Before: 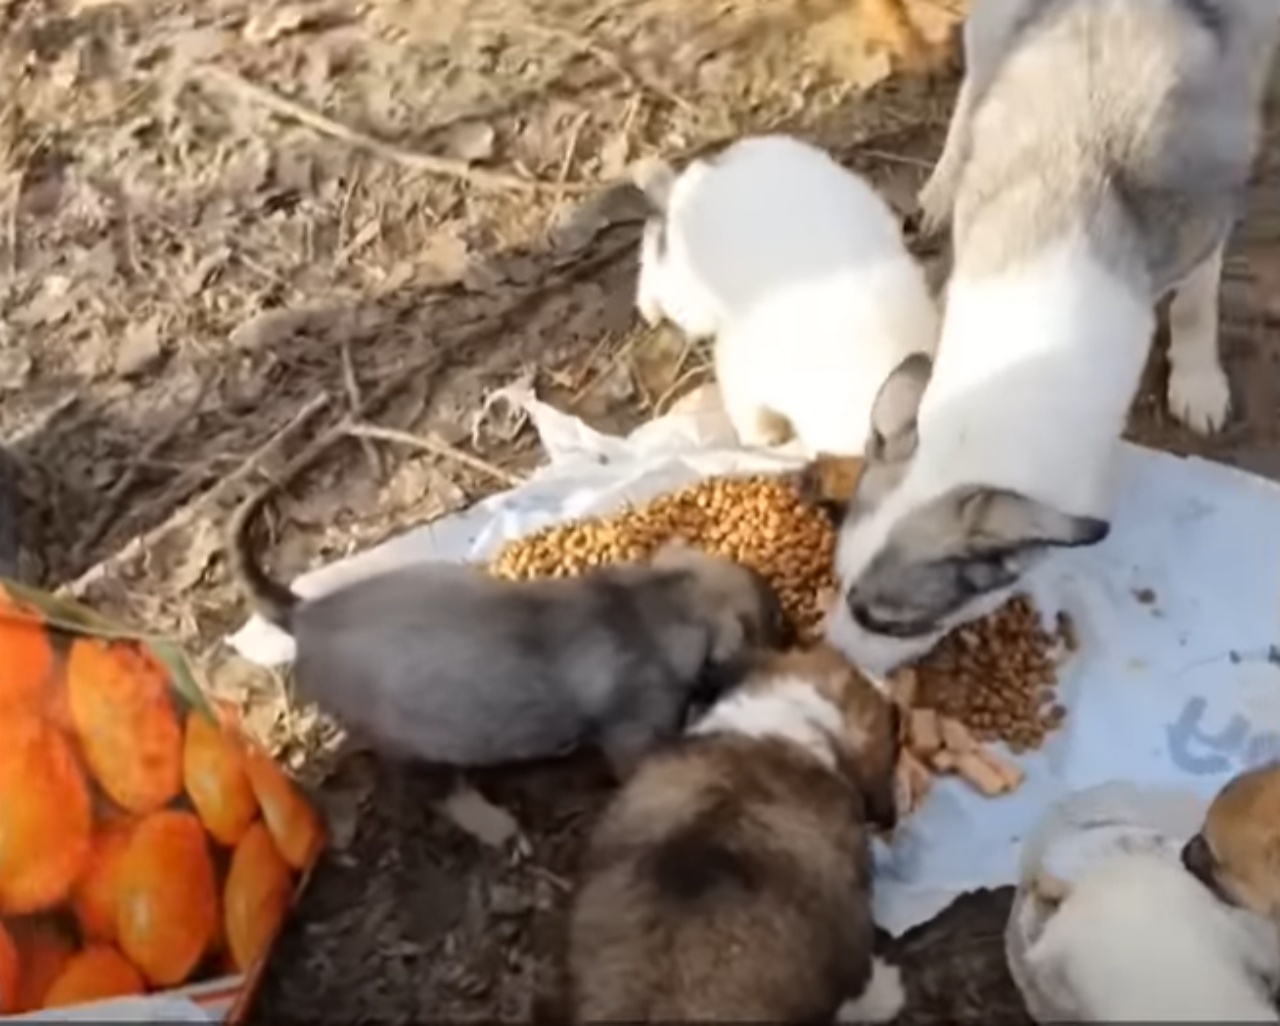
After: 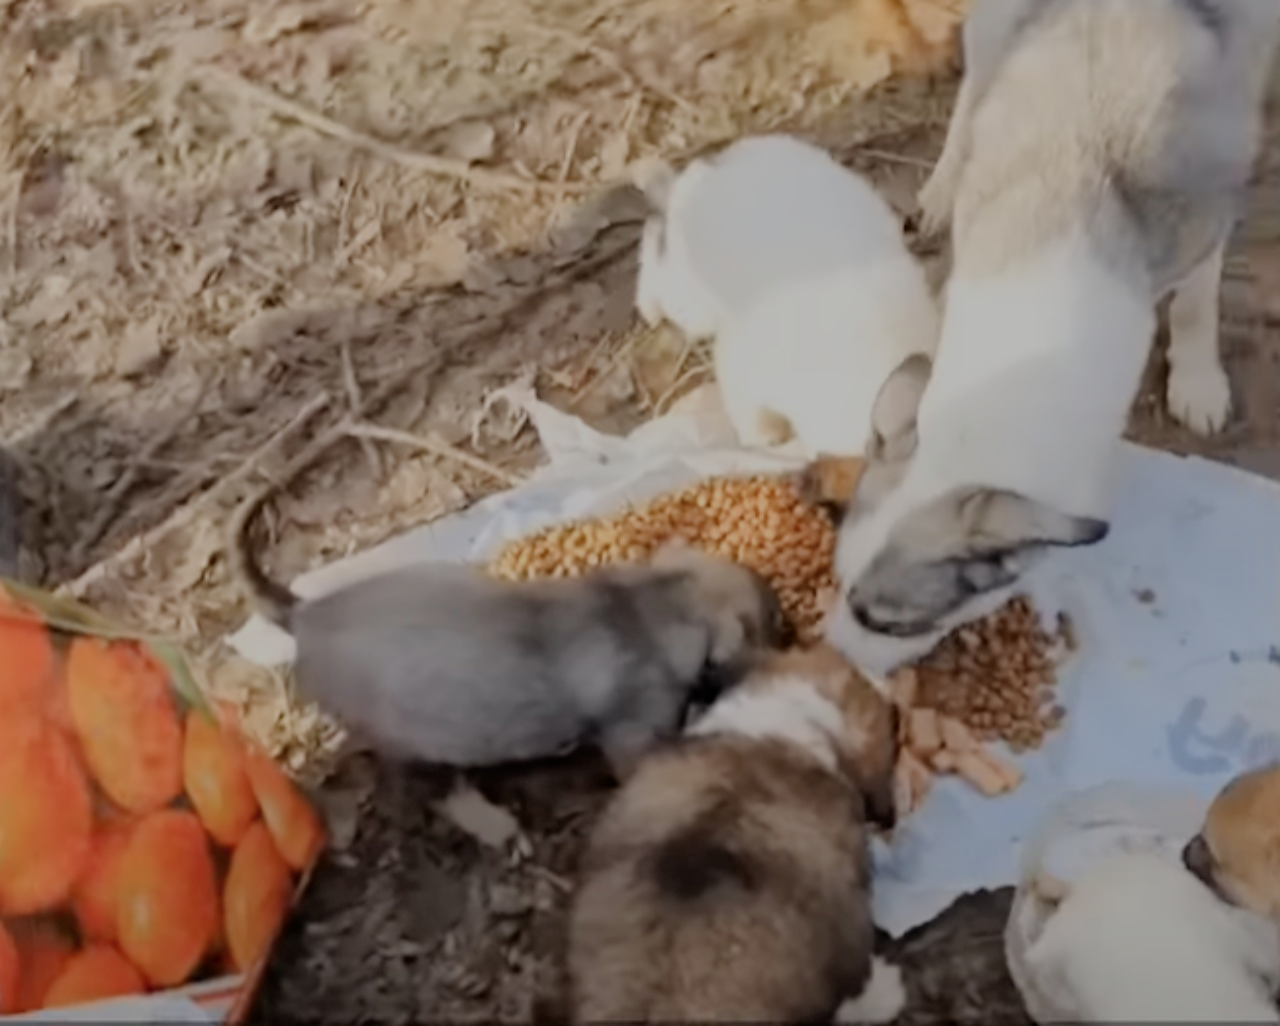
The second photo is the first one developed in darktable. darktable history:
filmic rgb: middle gray luminance 2.64%, black relative exposure -9.95 EV, white relative exposure 7 EV, dynamic range scaling 9.4%, target black luminance 0%, hardness 3.17, latitude 44.08%, contrast 0.685, highlights saturation mix 5.93%, shadows ↔ highlights balance 14.25%, contrast in shadows safe
